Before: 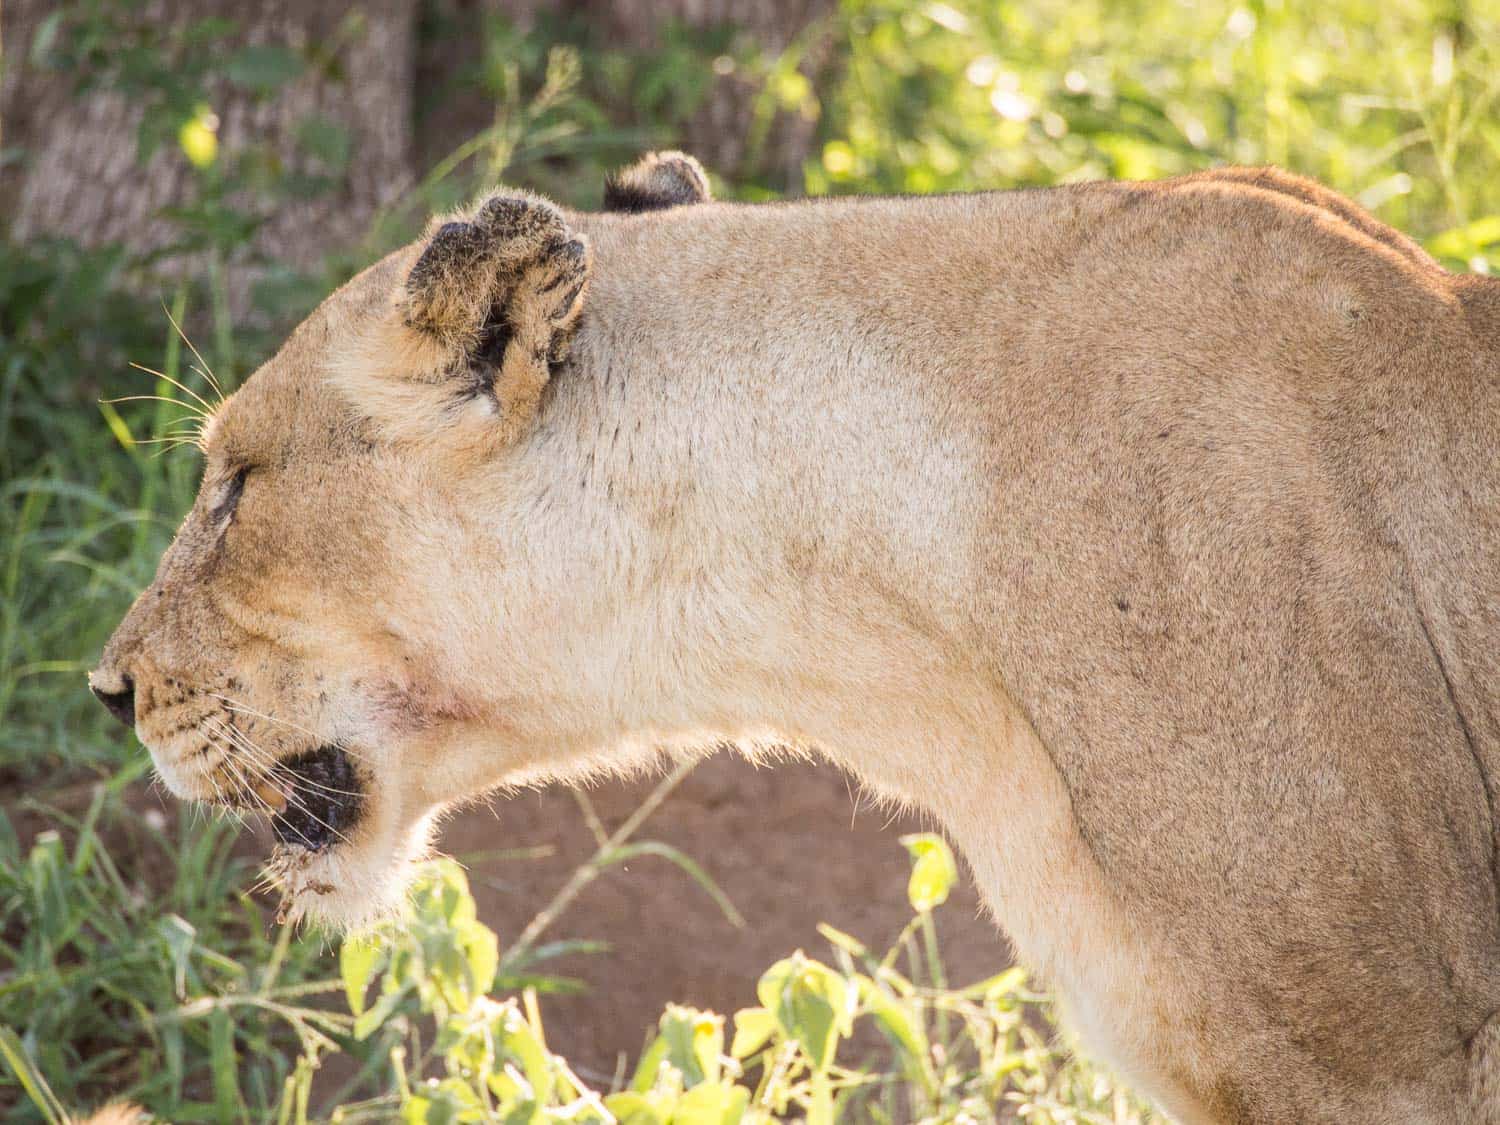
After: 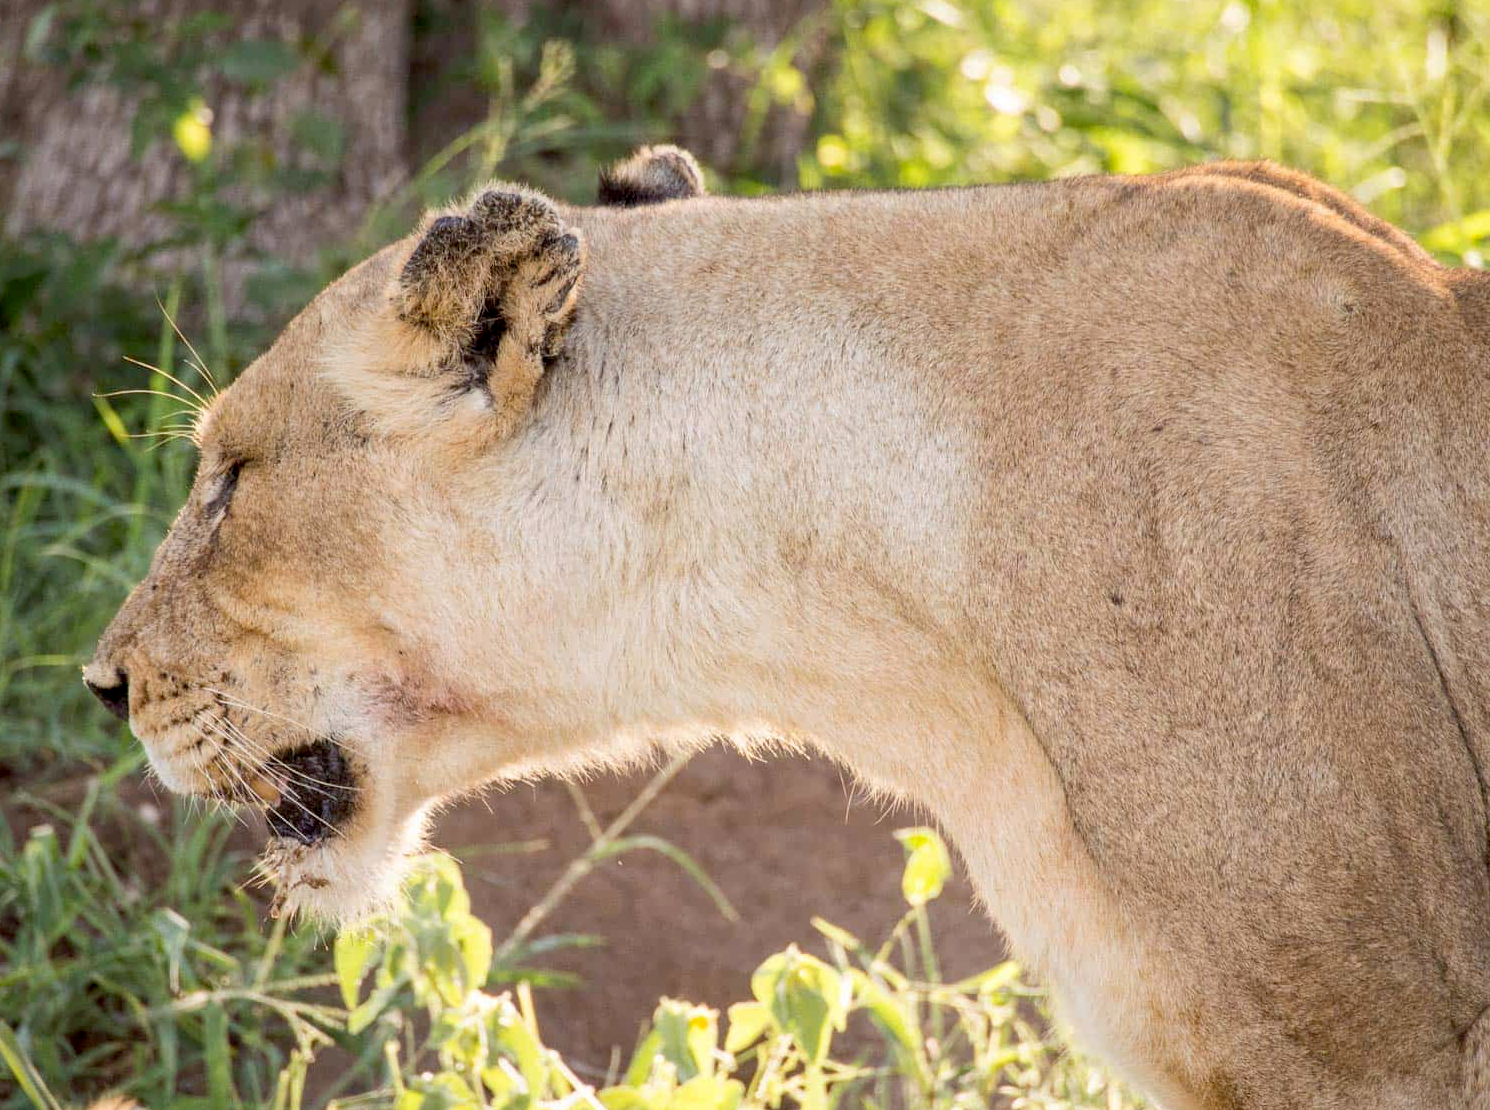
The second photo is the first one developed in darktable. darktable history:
exposure: black level correction 0.013, compensate highlight preservation false
crop: left 0.433%, top 0.562%, right 0.169%, bottom 0.743%
